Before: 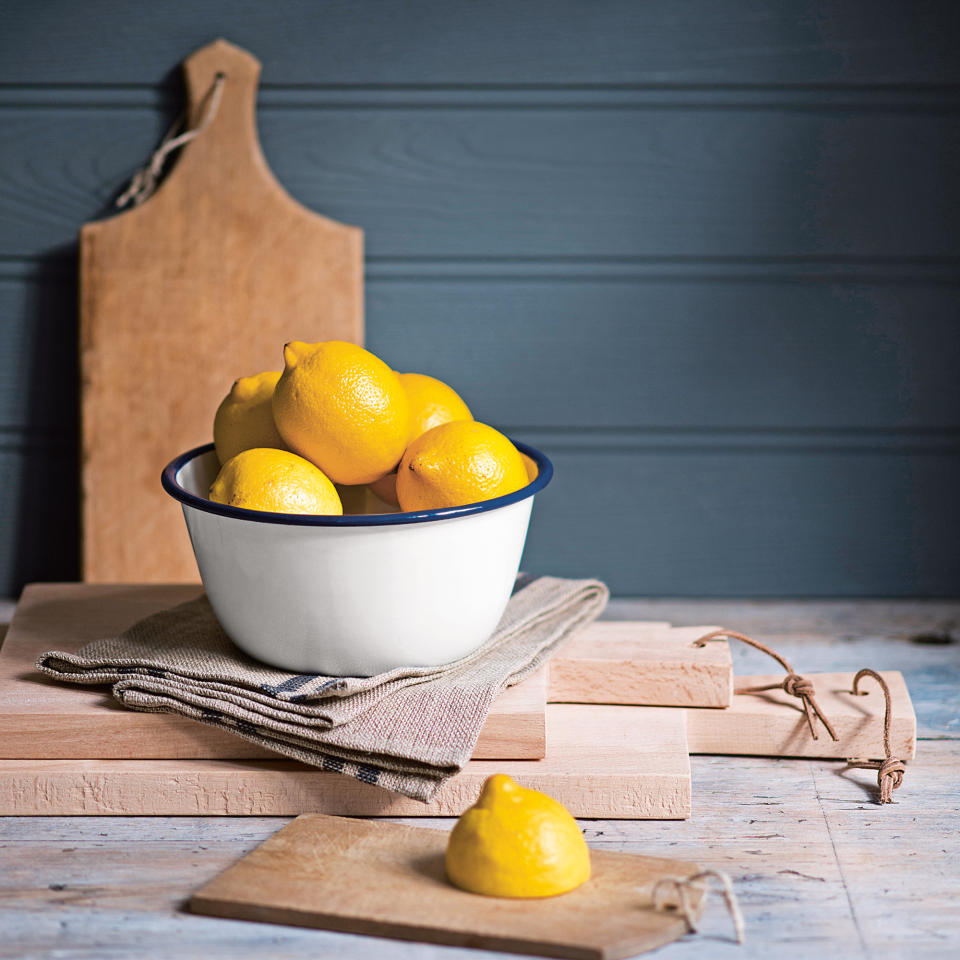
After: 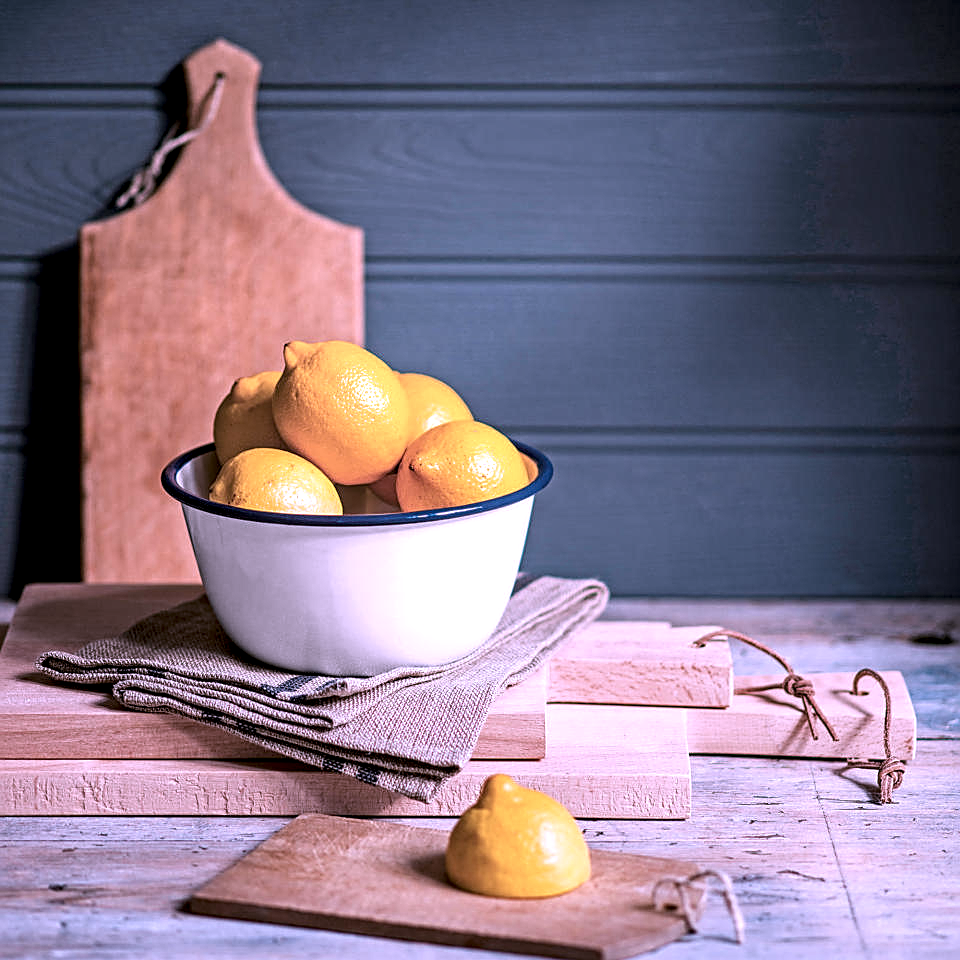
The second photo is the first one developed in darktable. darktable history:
local contrast: detail 160%
color correction: highlights a* 15.23, highlights b* -25.6
sharpen: on, module defaults
